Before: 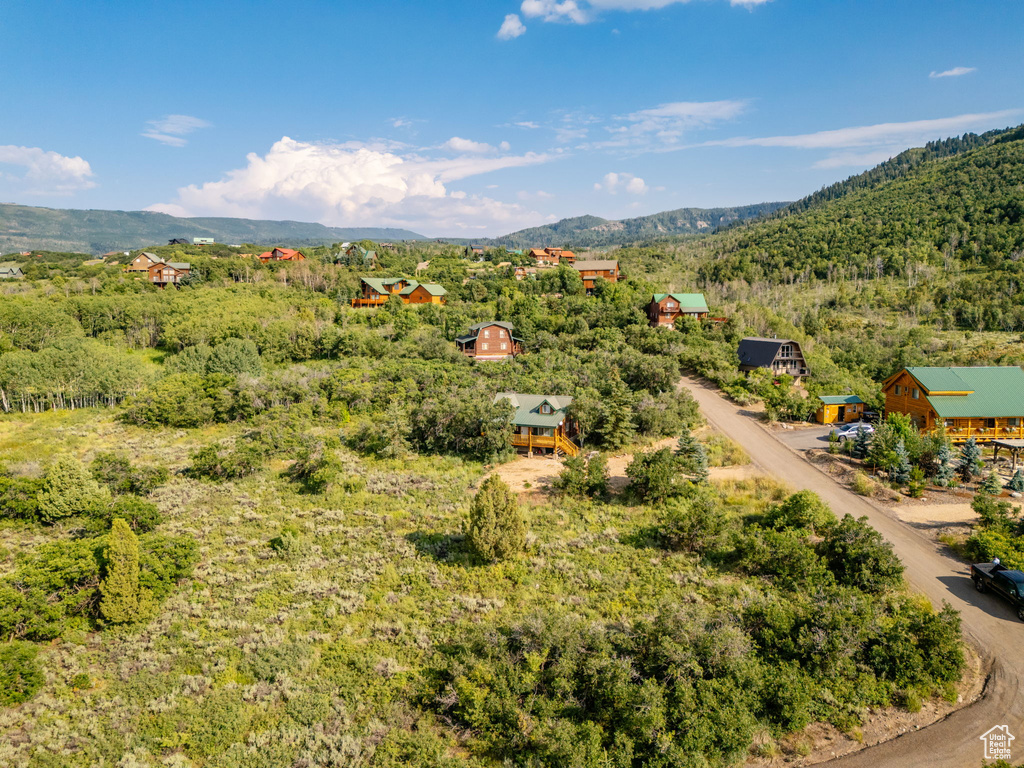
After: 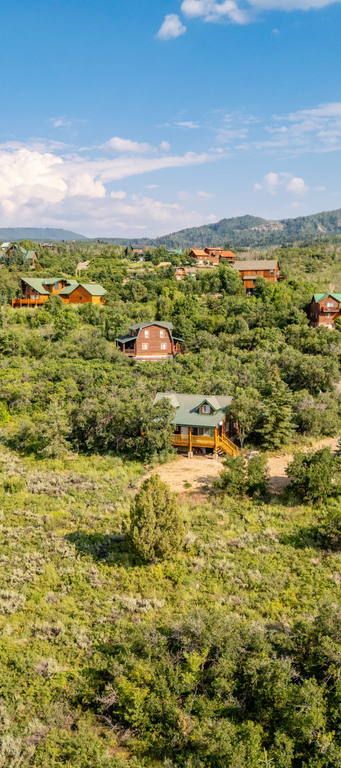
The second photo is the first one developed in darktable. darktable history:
crop: left 33.286%, right 33.351%
levels: black 3.78%, white 99.91%
